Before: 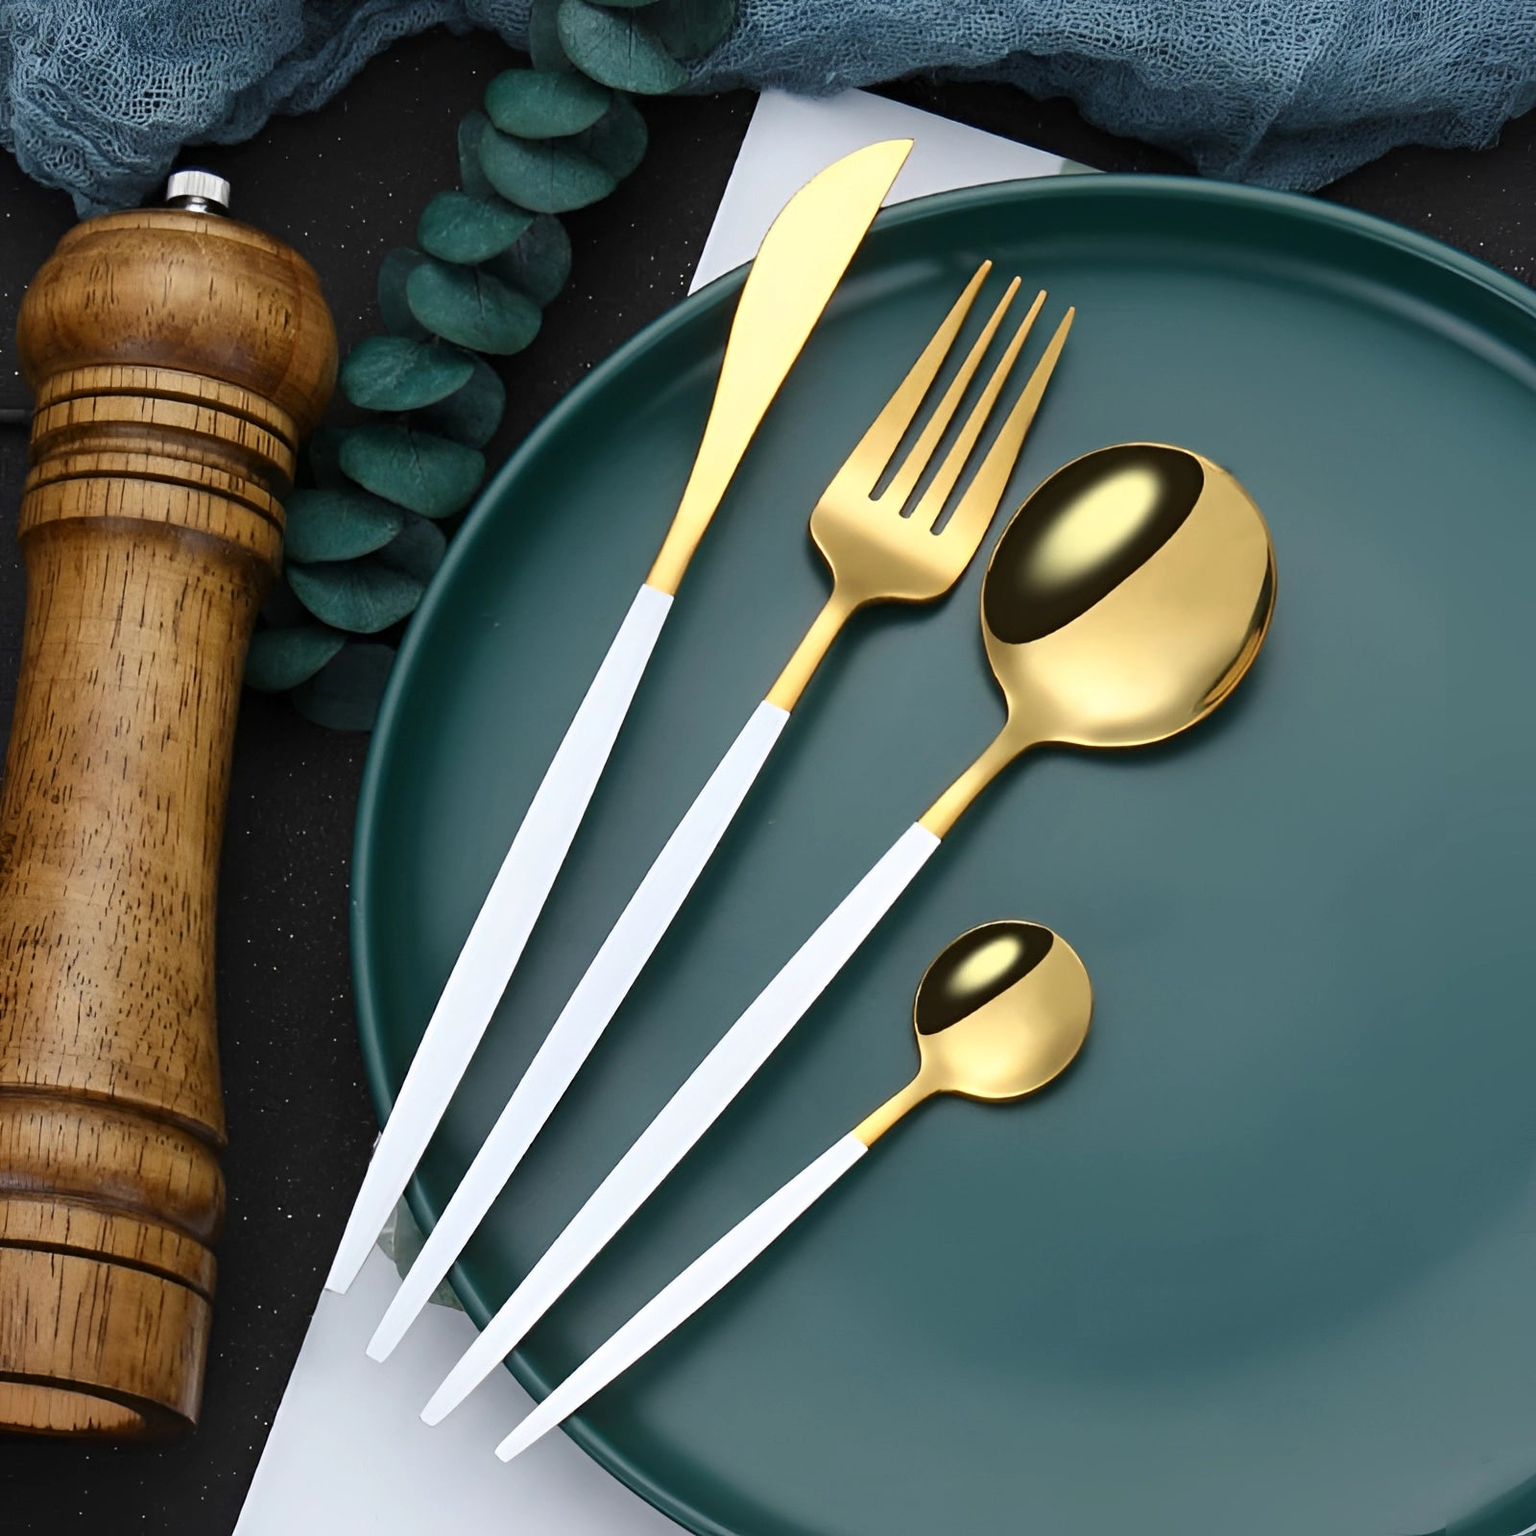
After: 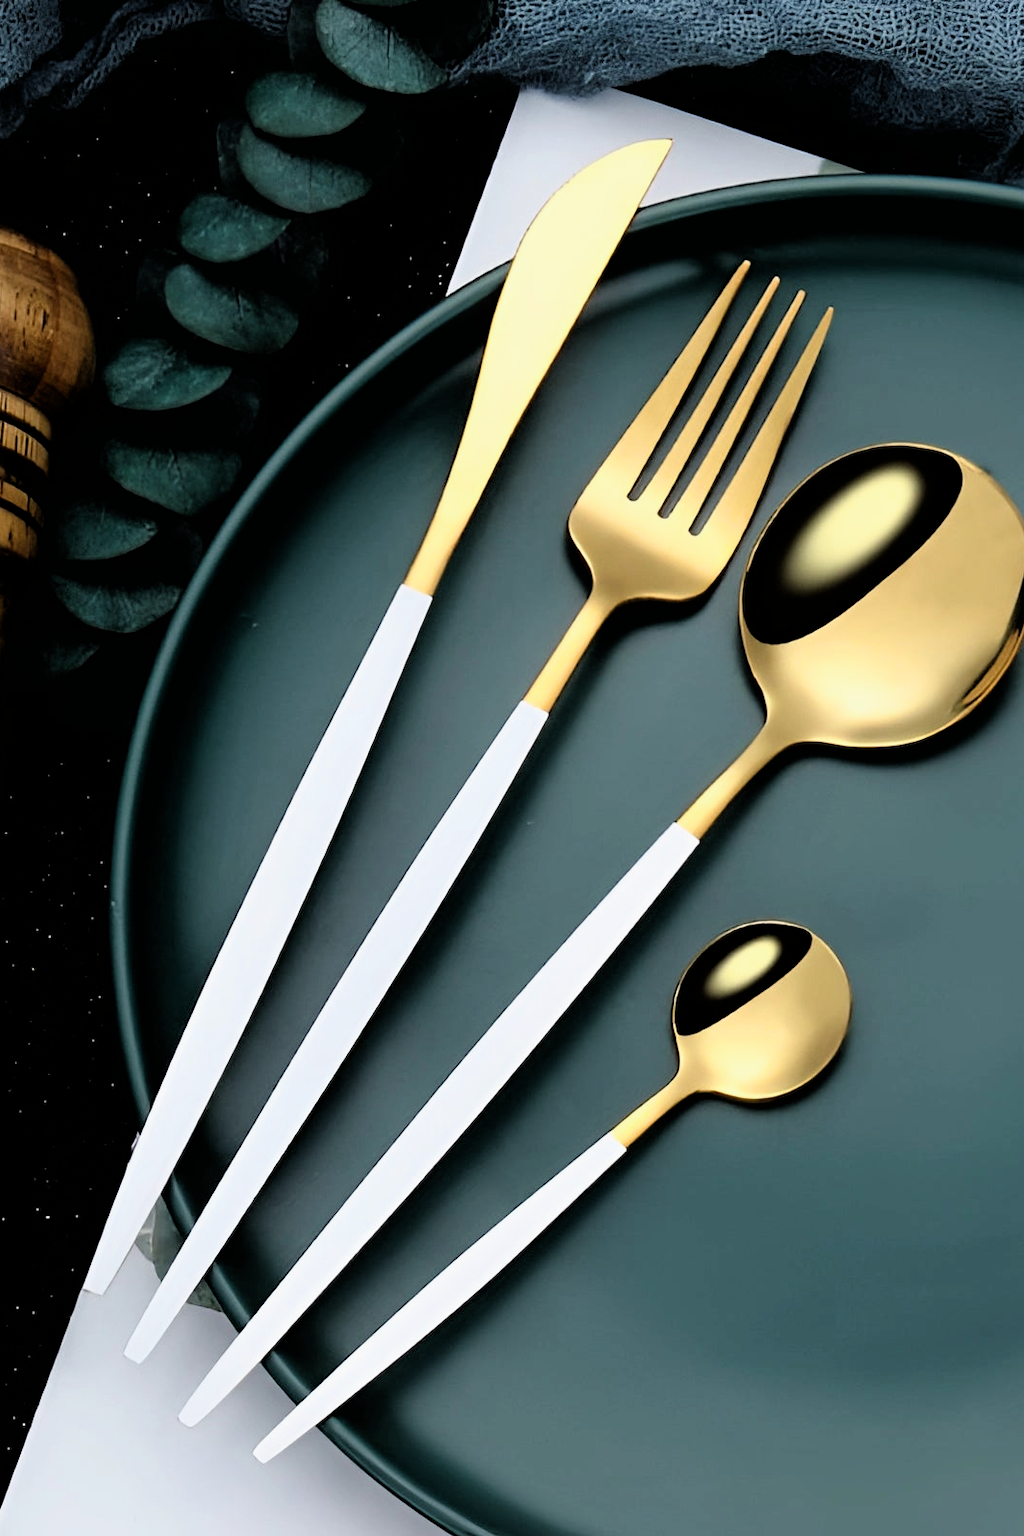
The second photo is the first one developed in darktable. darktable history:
crop and rotate: left 15.754%, right 17.579%
filmic rgb: black relative exposure -3.72 EV, white relative exposure 2.77 EV, dynamic range scaling -5.32%, hardness 3.03
